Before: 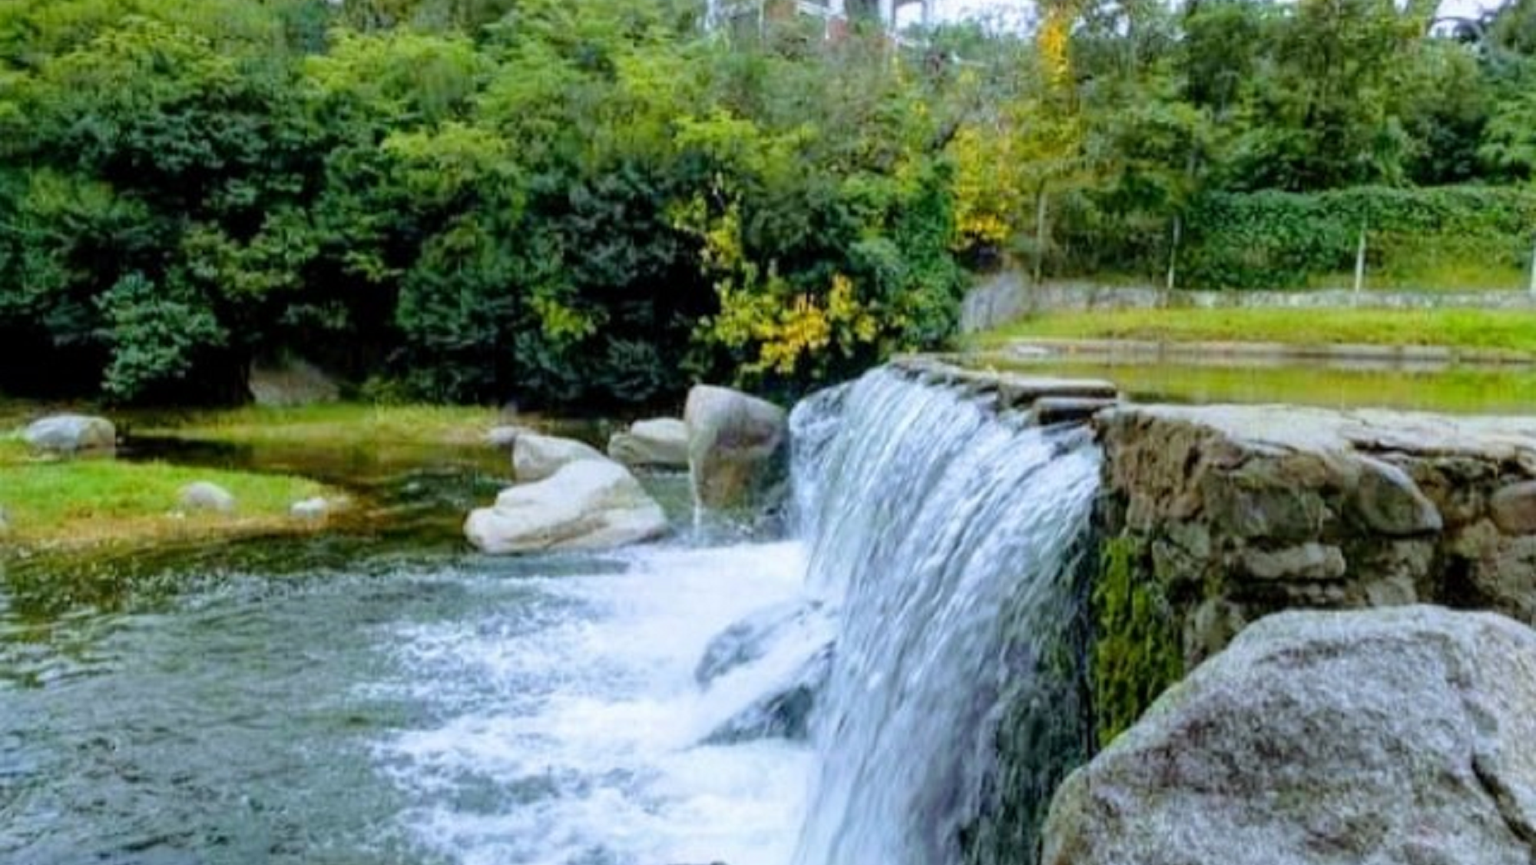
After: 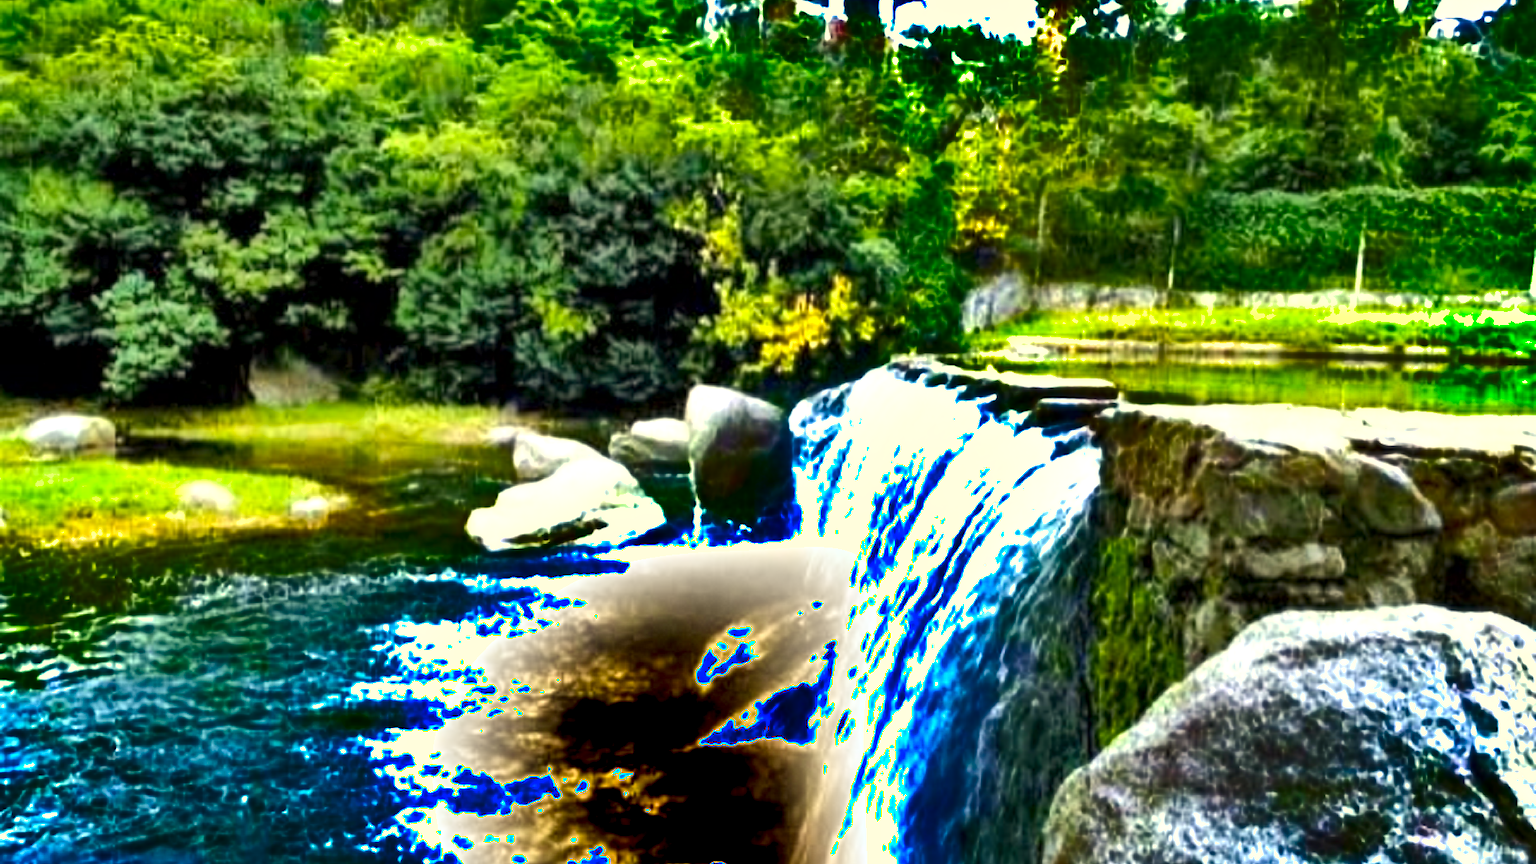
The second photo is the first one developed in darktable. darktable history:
shadows and highlights: radius 123.98, shadows 100, white point adjustment -3, highlights -100, highlights color adjustment 89.84%, soften with gaussian
color correction: highlights a* 1.39, highlights b* 17.83
contrast brightness saturation: contrast 0.05
exposure: black level correction 0.001, exposure 1.398 EV, compensate exposure bias true, compensate highlight preservation false
